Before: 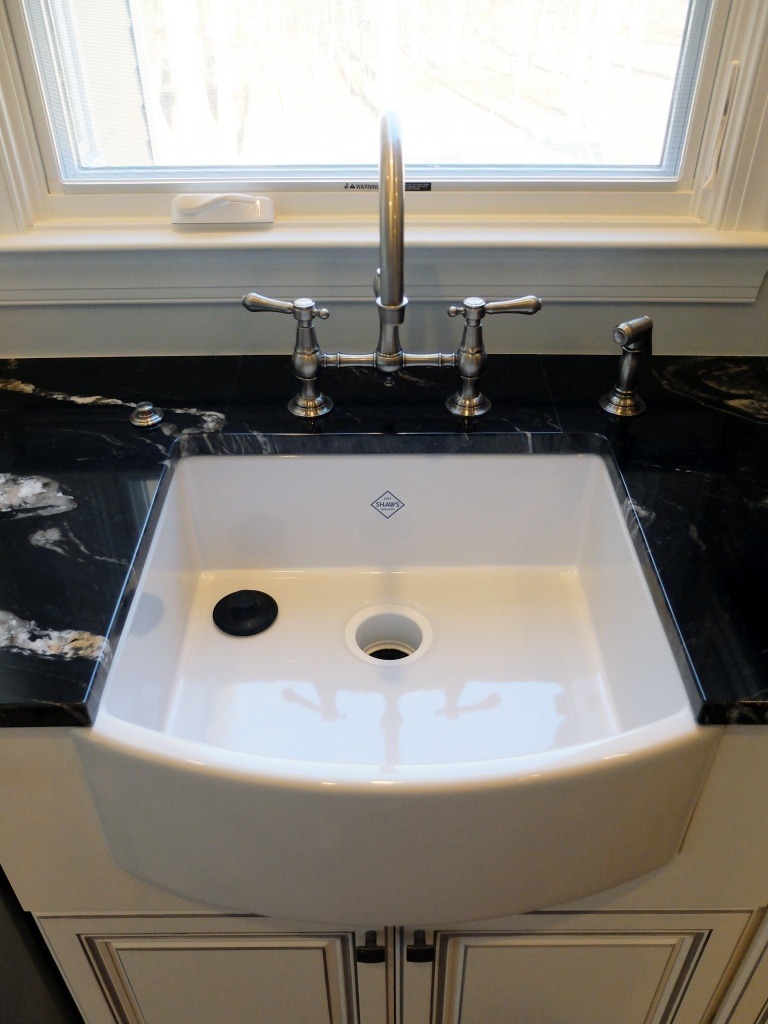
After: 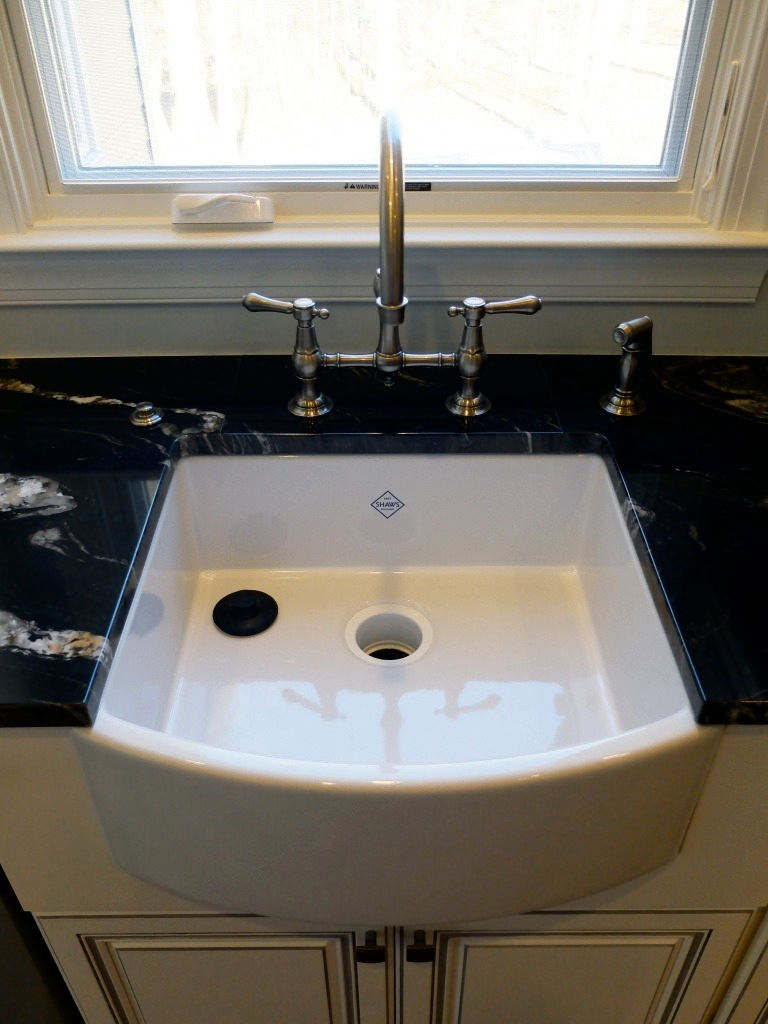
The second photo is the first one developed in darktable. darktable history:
contrast brightness saturation: contrast 0.065, brightness -0.14, saturation 0.118
